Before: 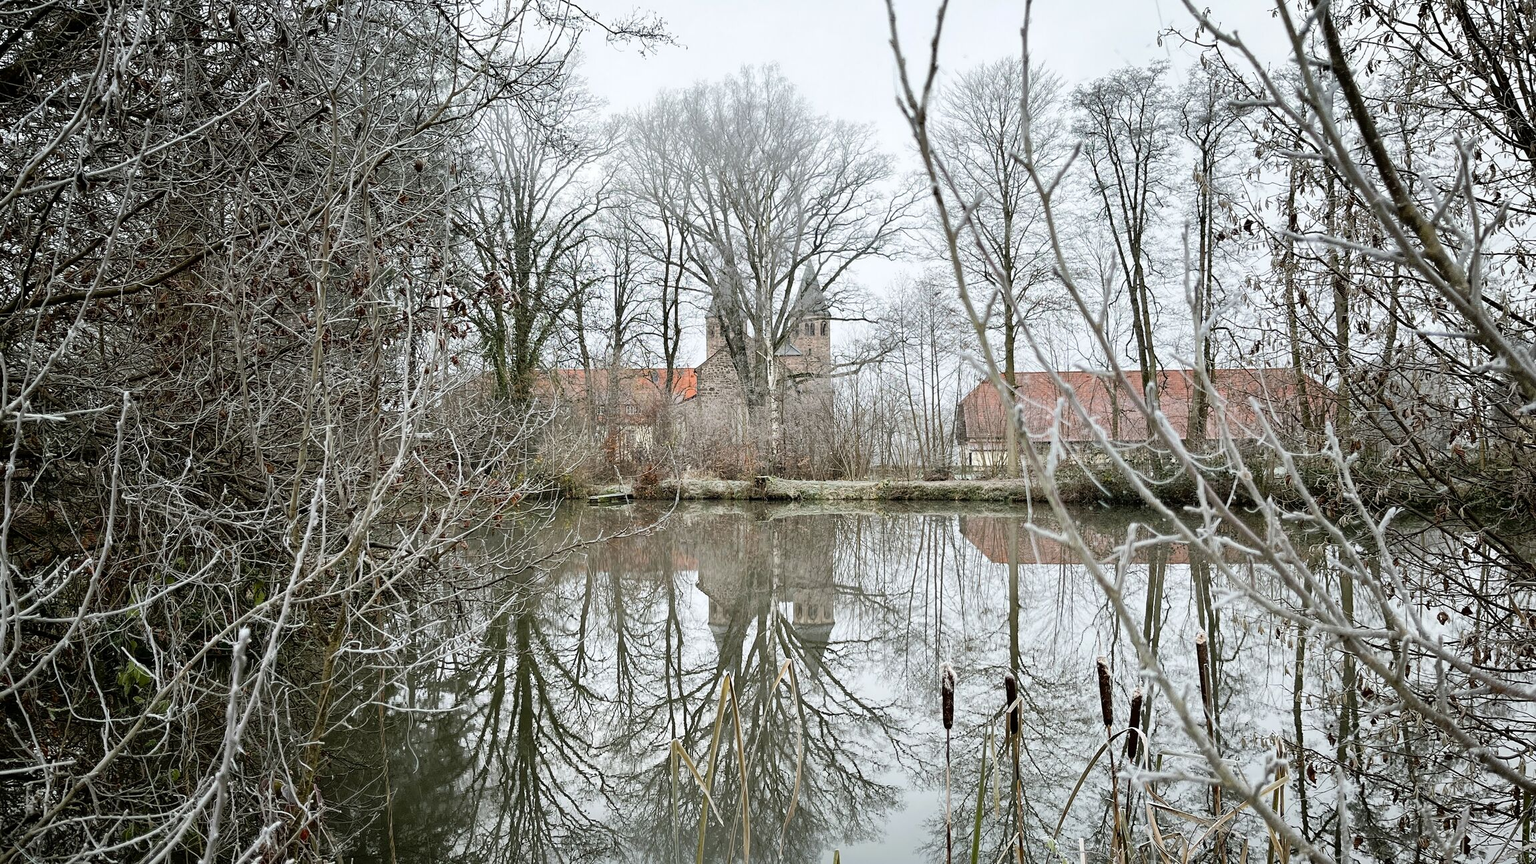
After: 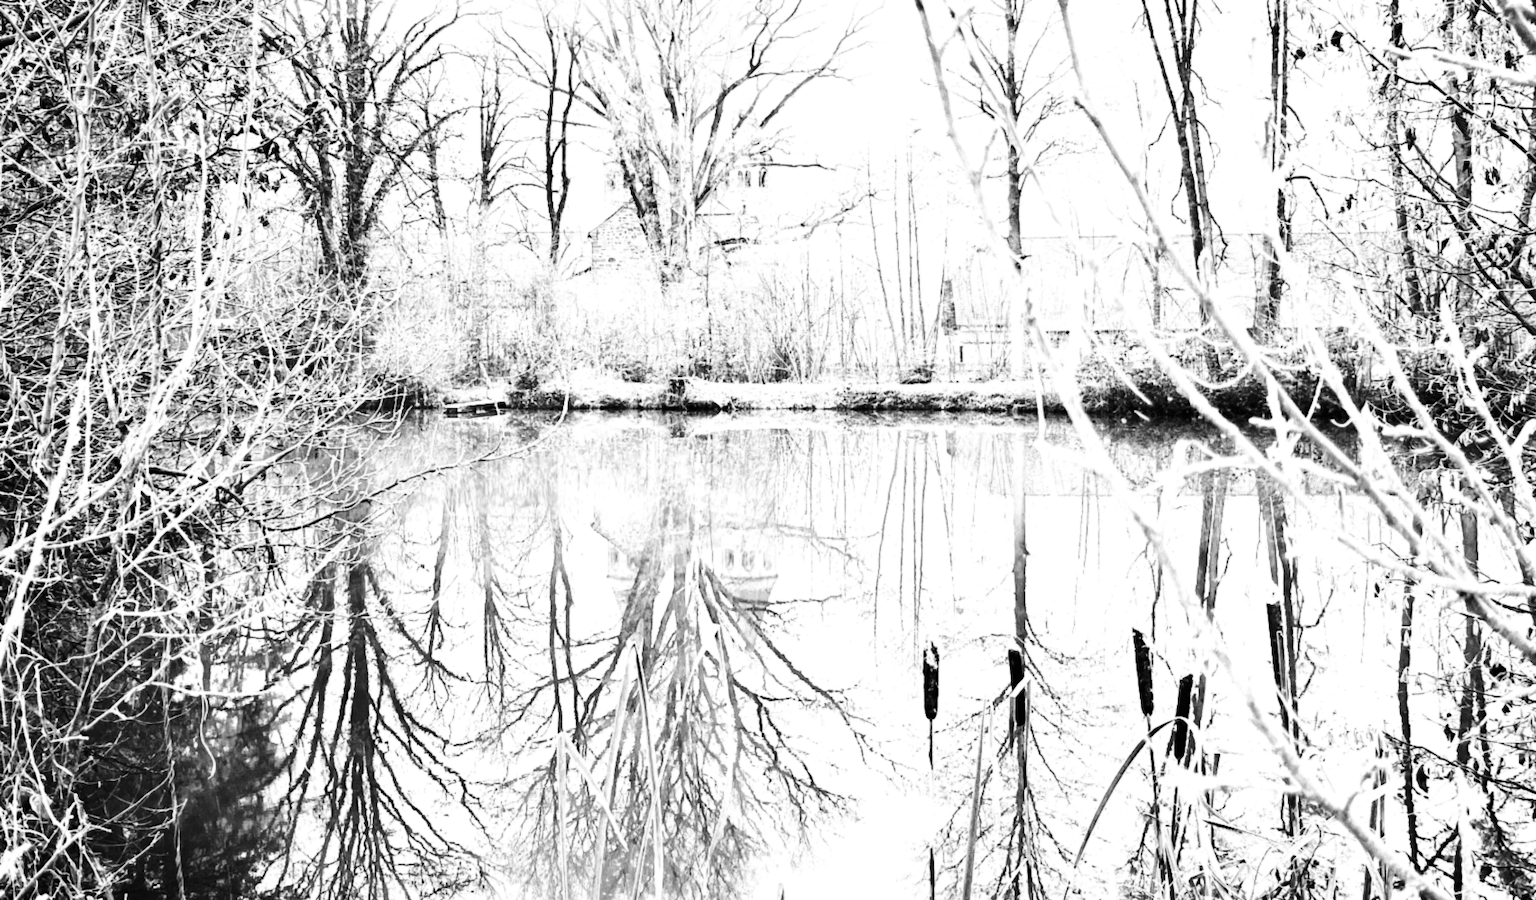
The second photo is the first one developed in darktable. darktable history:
crop: left 16.871%, top 22.857%, right 9.116%
lowpass: radius 0.76, contrast 1.56, saturation 0, unbound 0
exposure: black level correction 0, exposure 1.1 EV, compensate highlight preservation false
tone equalizer: -8 EV -1.08 EV, -7 EV -1.01 EV, -6 EV -0.867 EV, -5 EV -0.578 EV, -3 EV 0.578 EV, -2 EV 0.867 EV, -1 EV 1.01 EV, +0 EV 1.08 EV, edges refinement/feathering 500, mask exposure compensation -1.57 EV, preserve details no
